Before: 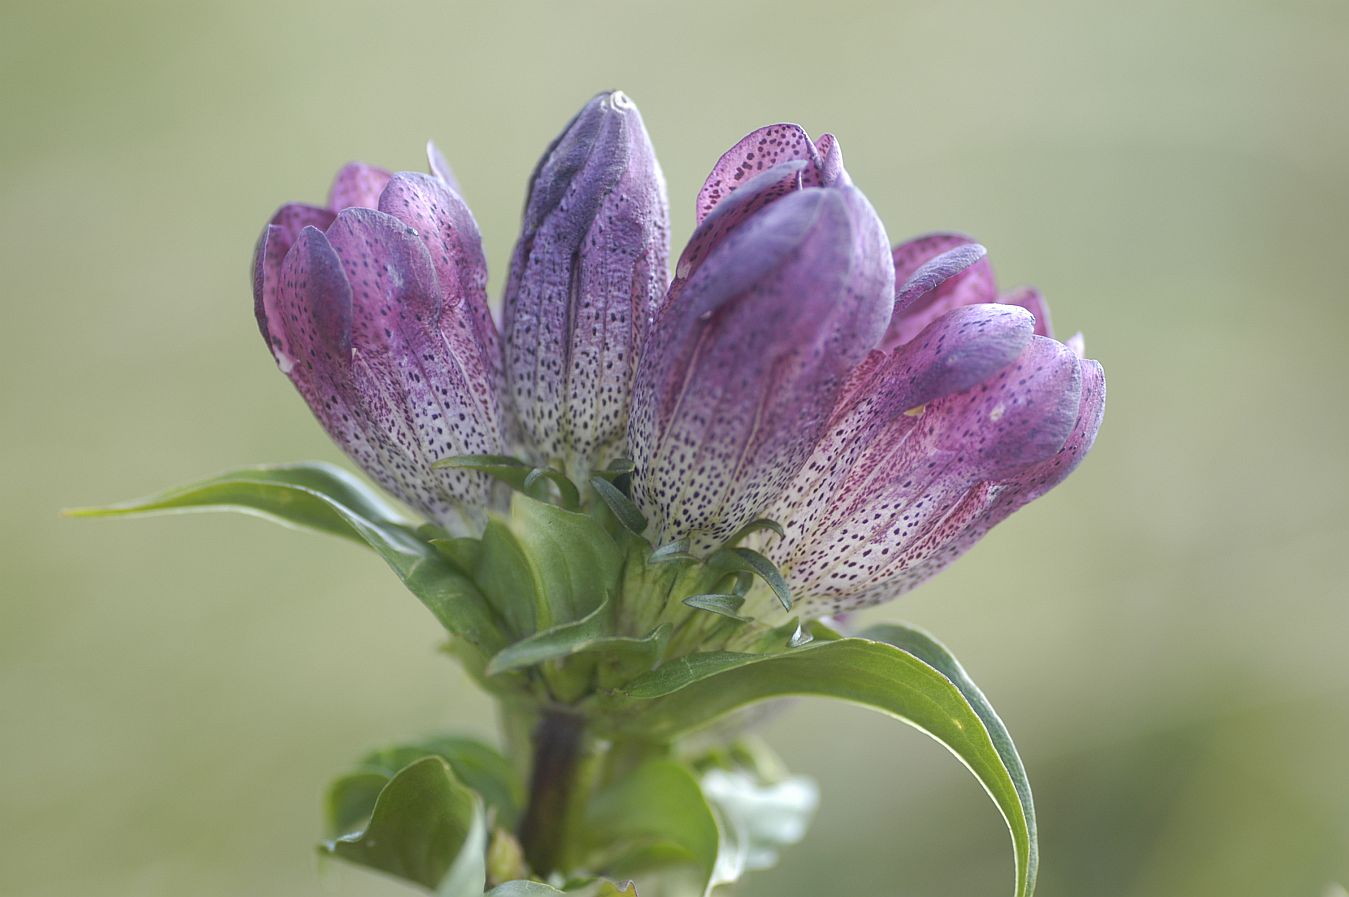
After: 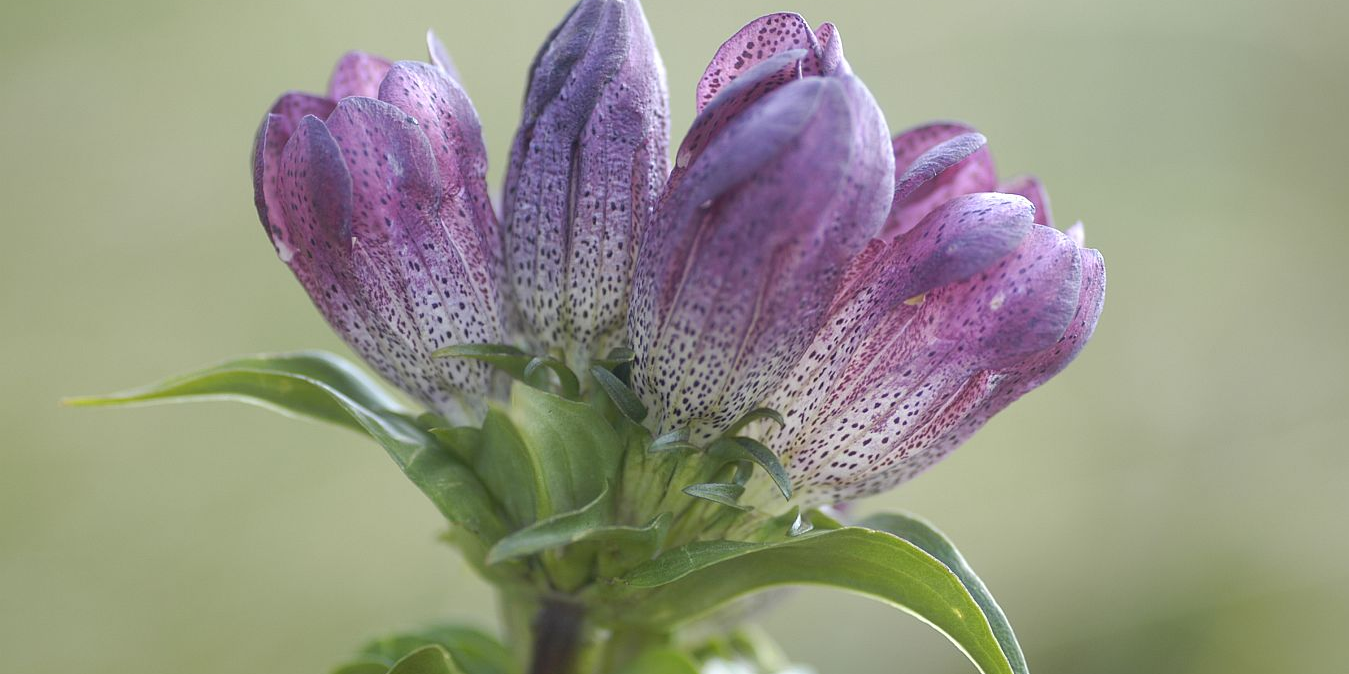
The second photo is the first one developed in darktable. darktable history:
crop and rotate: top 12.427%, bottom 12.429%
